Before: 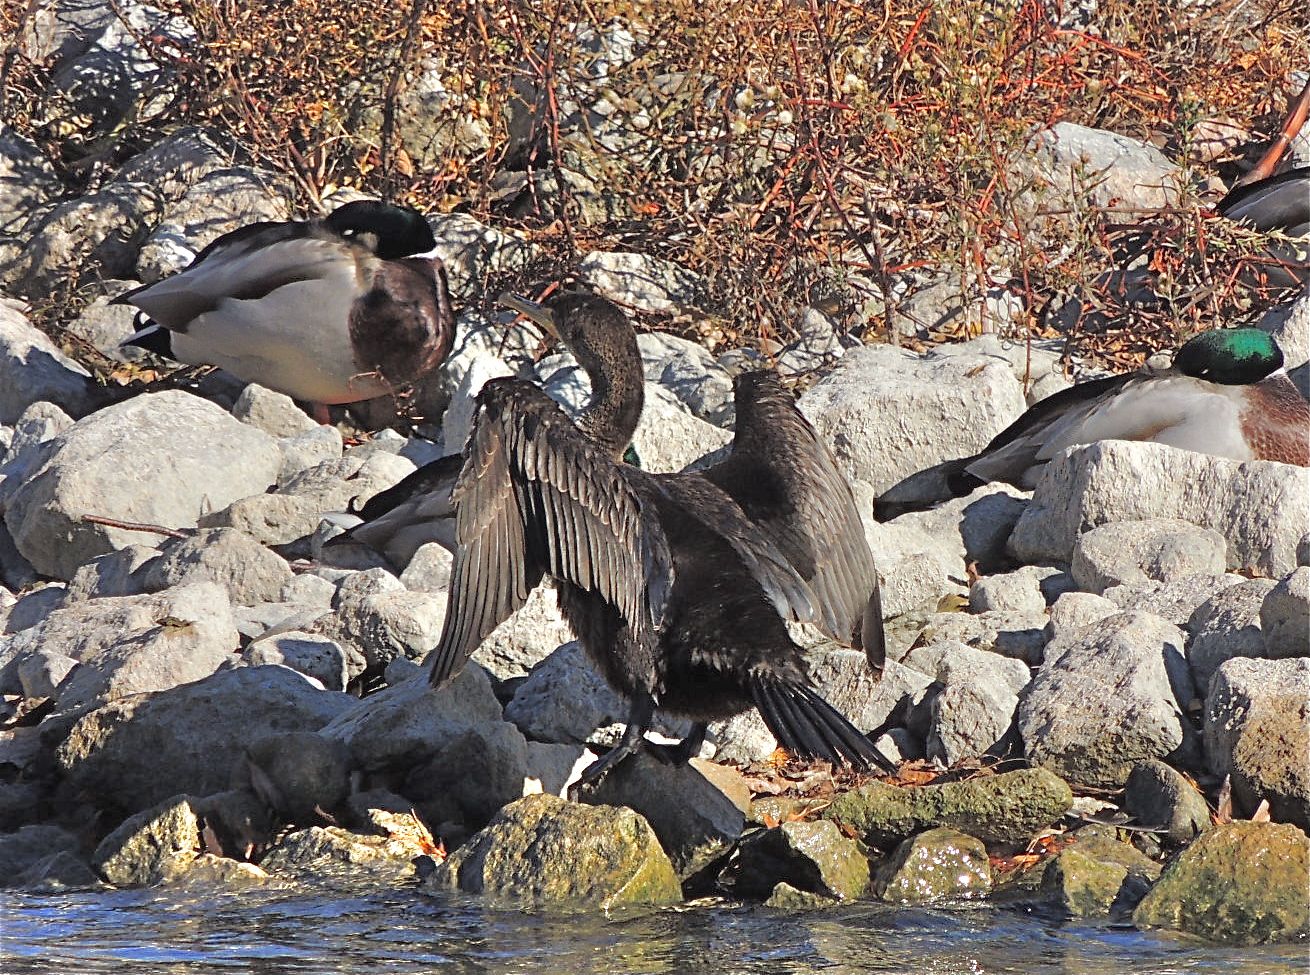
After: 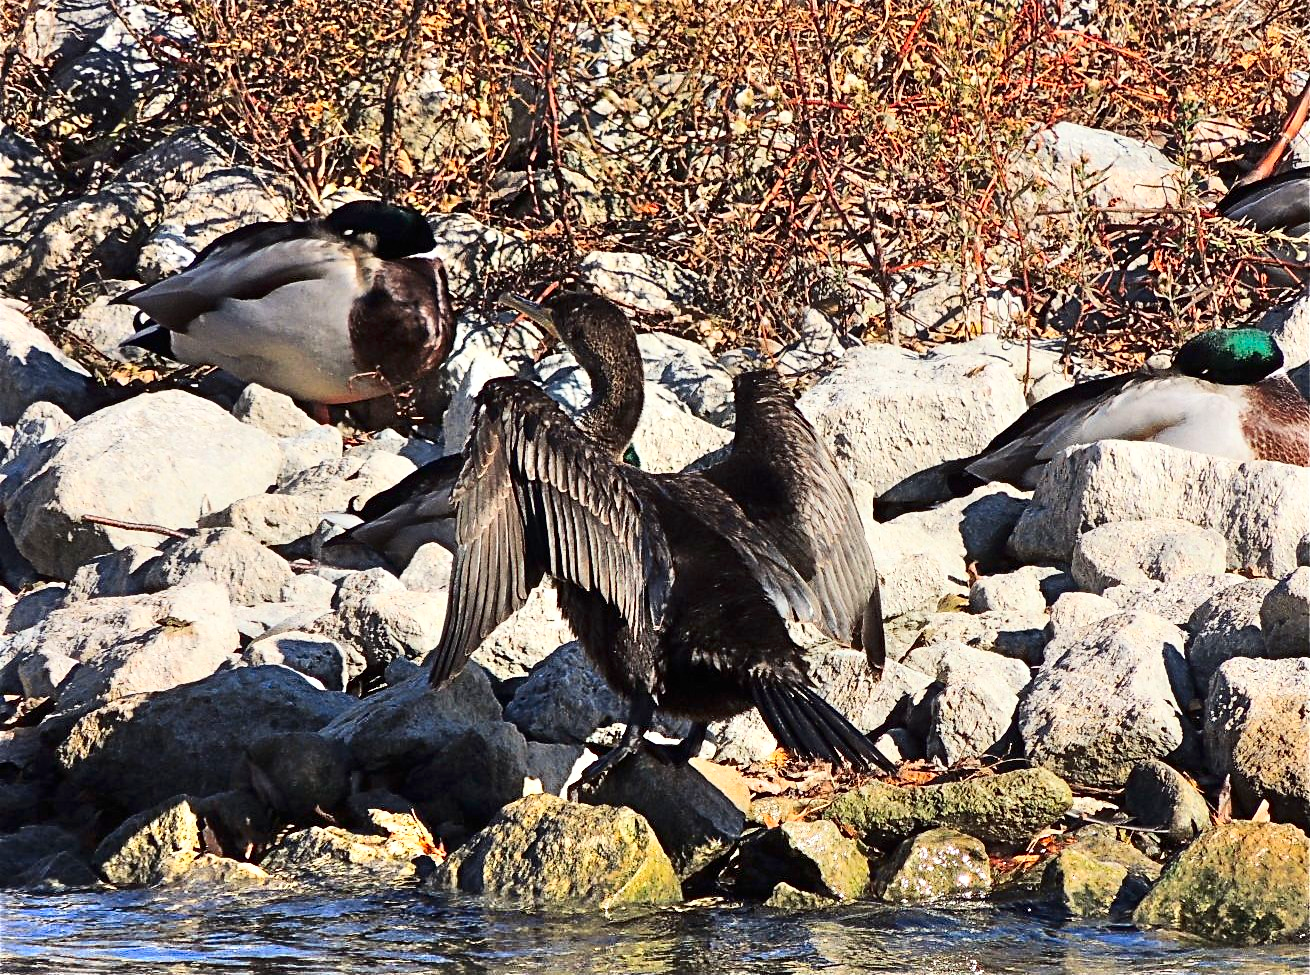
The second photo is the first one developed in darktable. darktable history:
color balance rgb: on, module defaults
contrast brightness saturation: contrast 0.4, brightness 0.05, saturation 0.25
